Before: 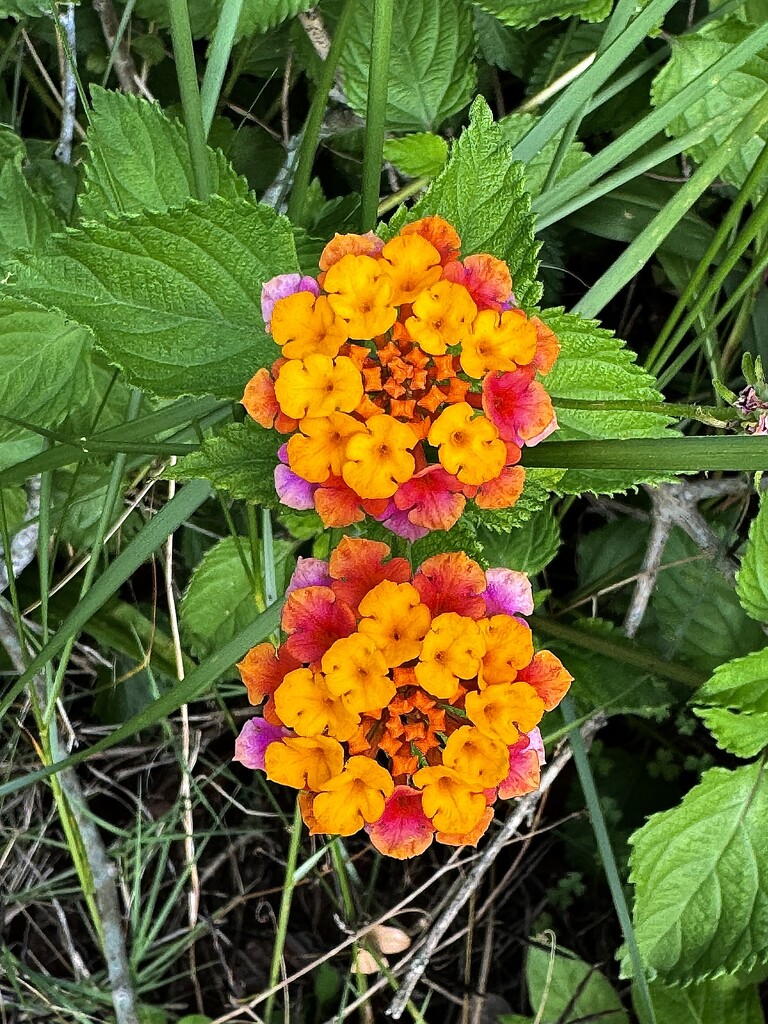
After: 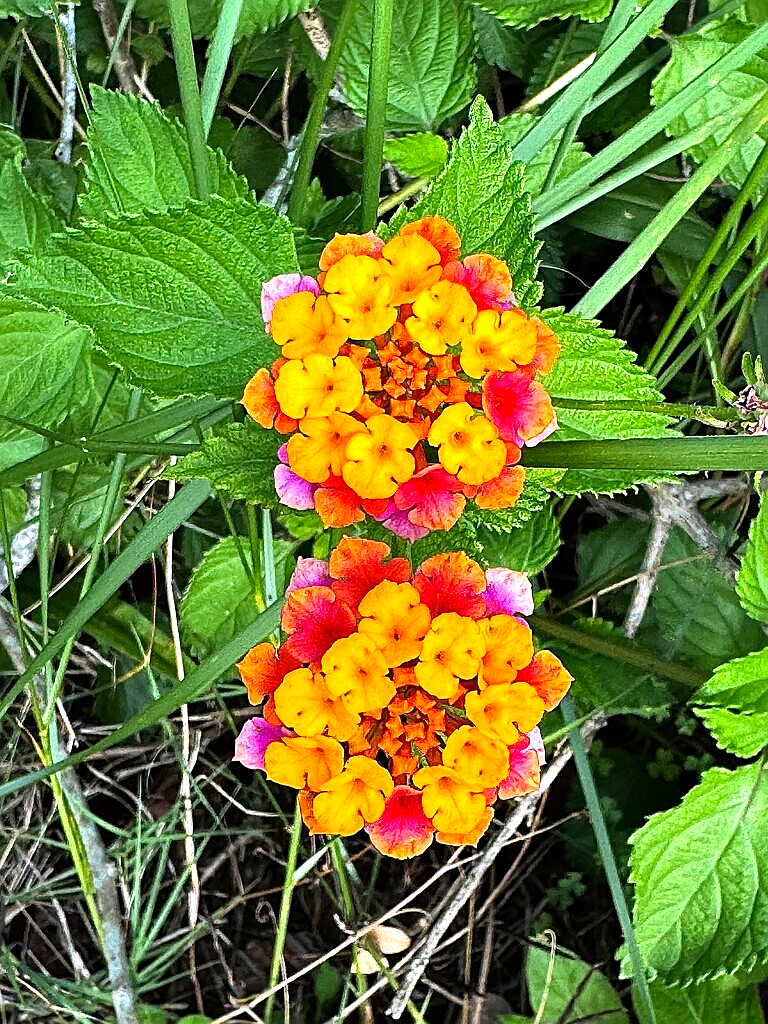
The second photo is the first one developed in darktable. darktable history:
sharpen: on, module defaults
exposure: exposure 0.608 EV, compensate highlight preservation false
